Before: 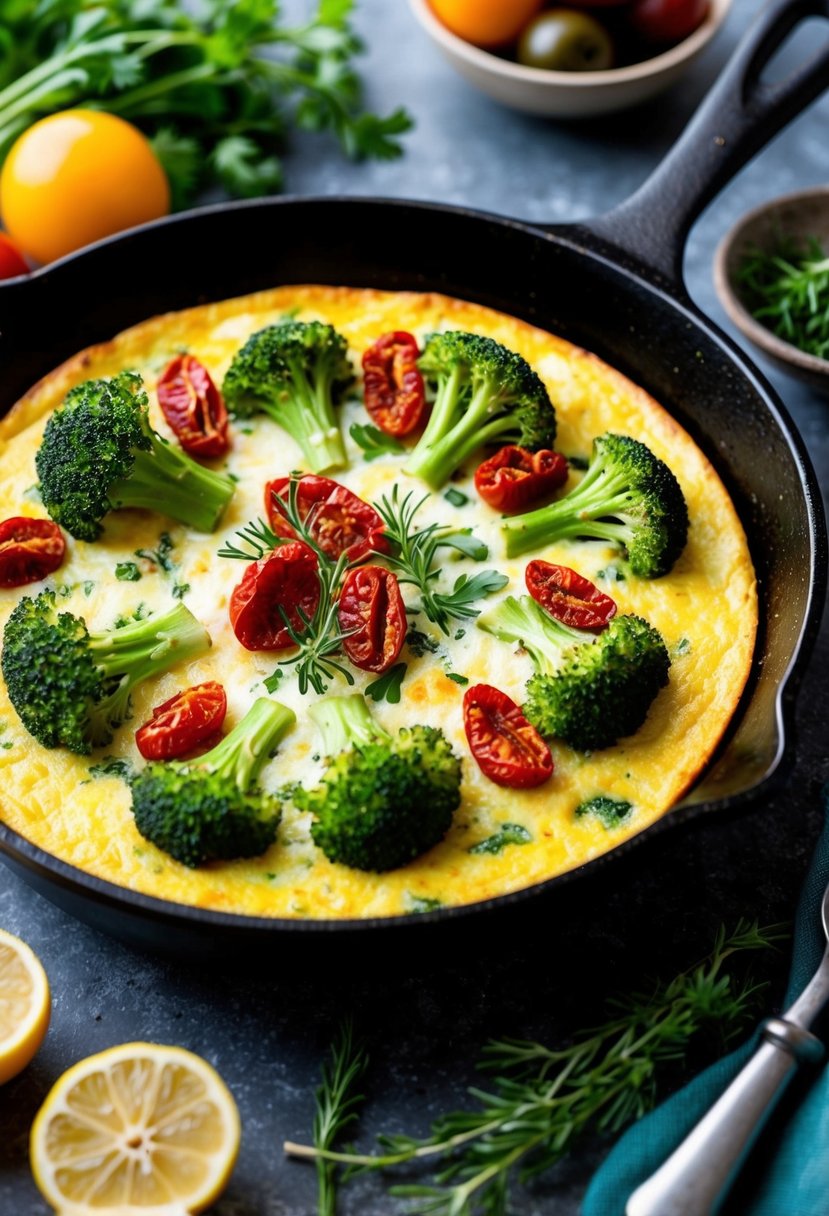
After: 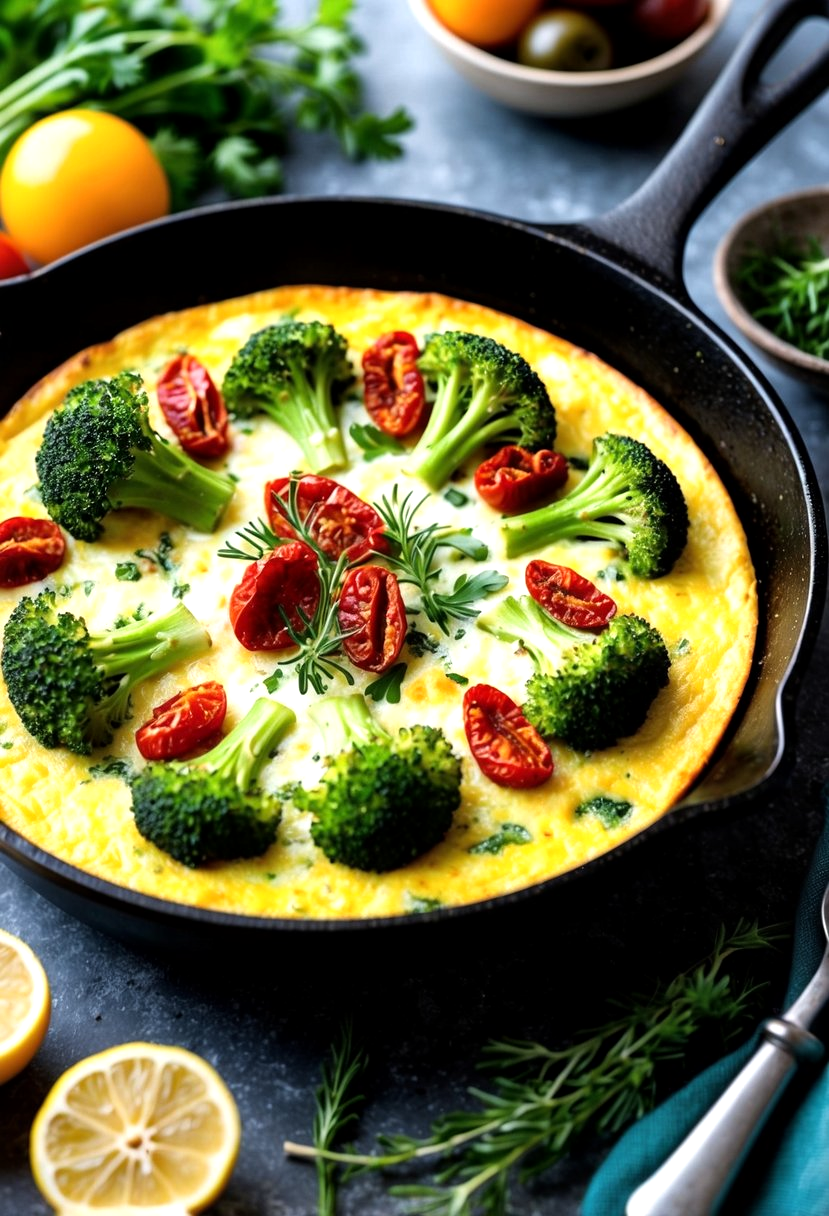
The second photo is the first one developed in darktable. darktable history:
local contrast: mode bilateral grid, contrast 20, coarseness 50, detail 120%, midtone range 0.2
tone equalizer: -8 EV -0.446 EV, -7 EV -0.429 EV, -6 EV -0.317 EV, -5 EV -0.238 EV, -3 EV 0.198 EV, -2 EV 0.32 EV, -1 EV 0.367 EV, +0 EV 0.408 EV, mask exposure compensation -0.492 EV
